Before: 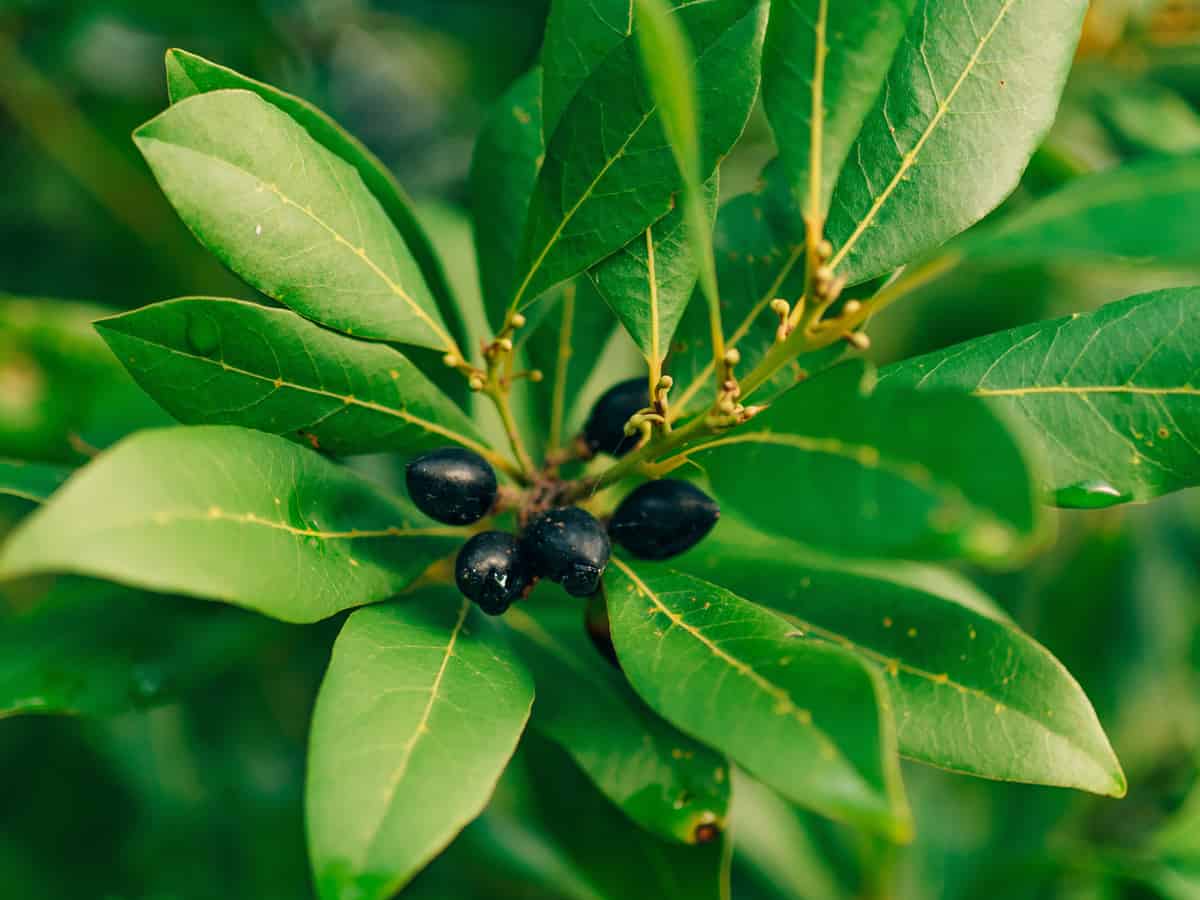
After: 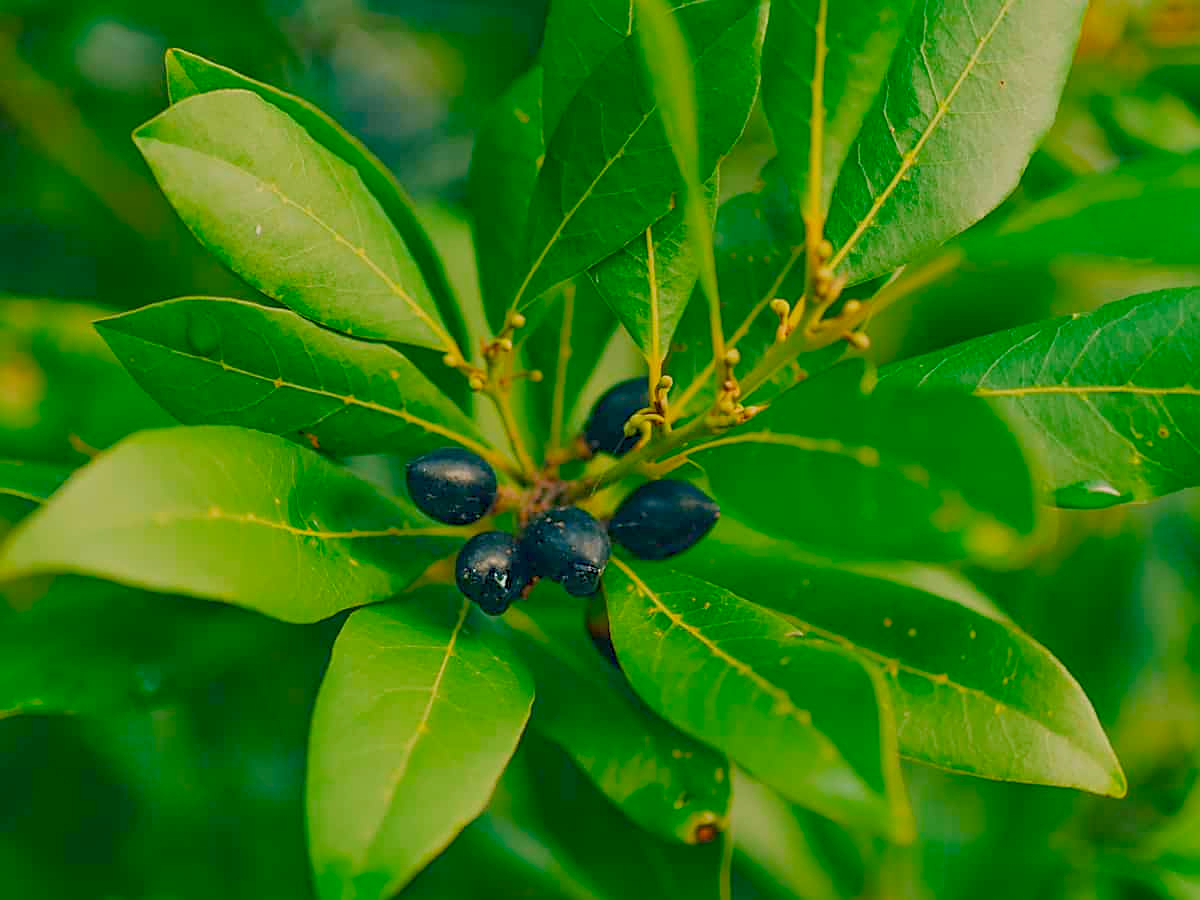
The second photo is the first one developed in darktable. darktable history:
color balance rgb: linear chroma grading › global chroma 15.59%, perceptual saturation grading › global saturation 14.968%, contrast -29.817%
sharpen: on, module defaults
